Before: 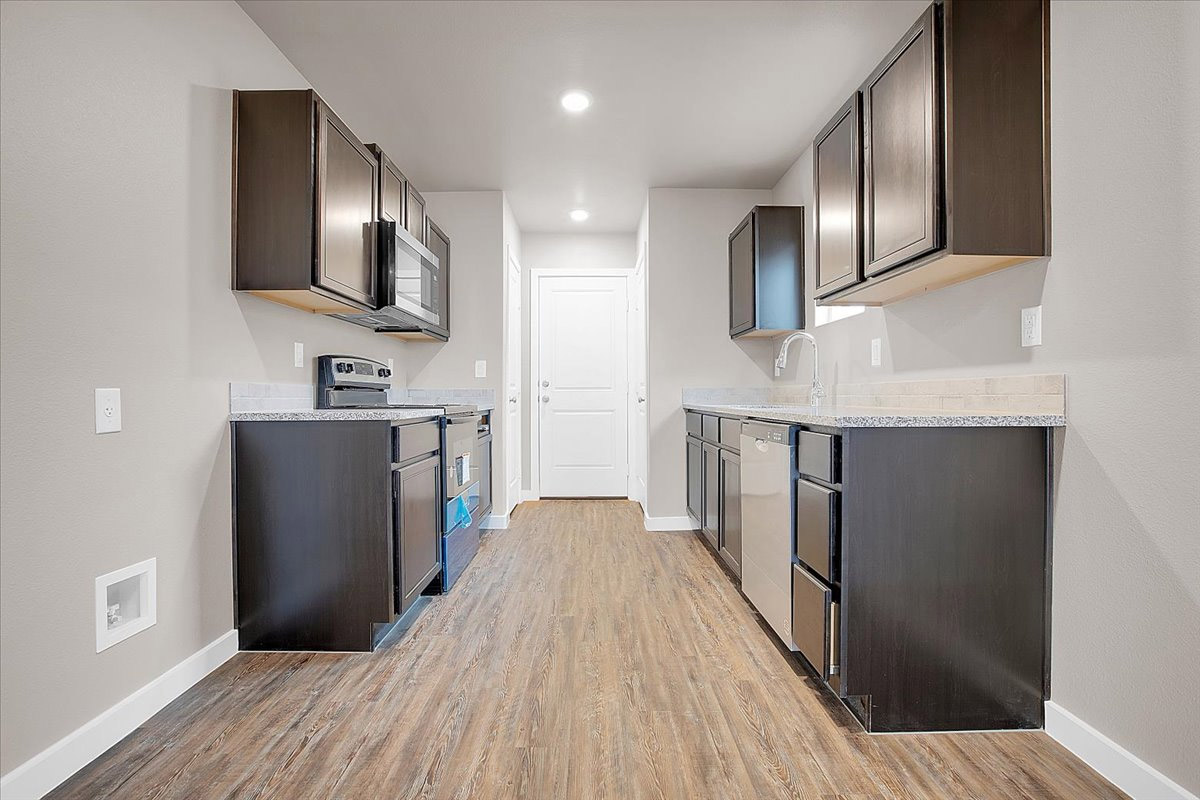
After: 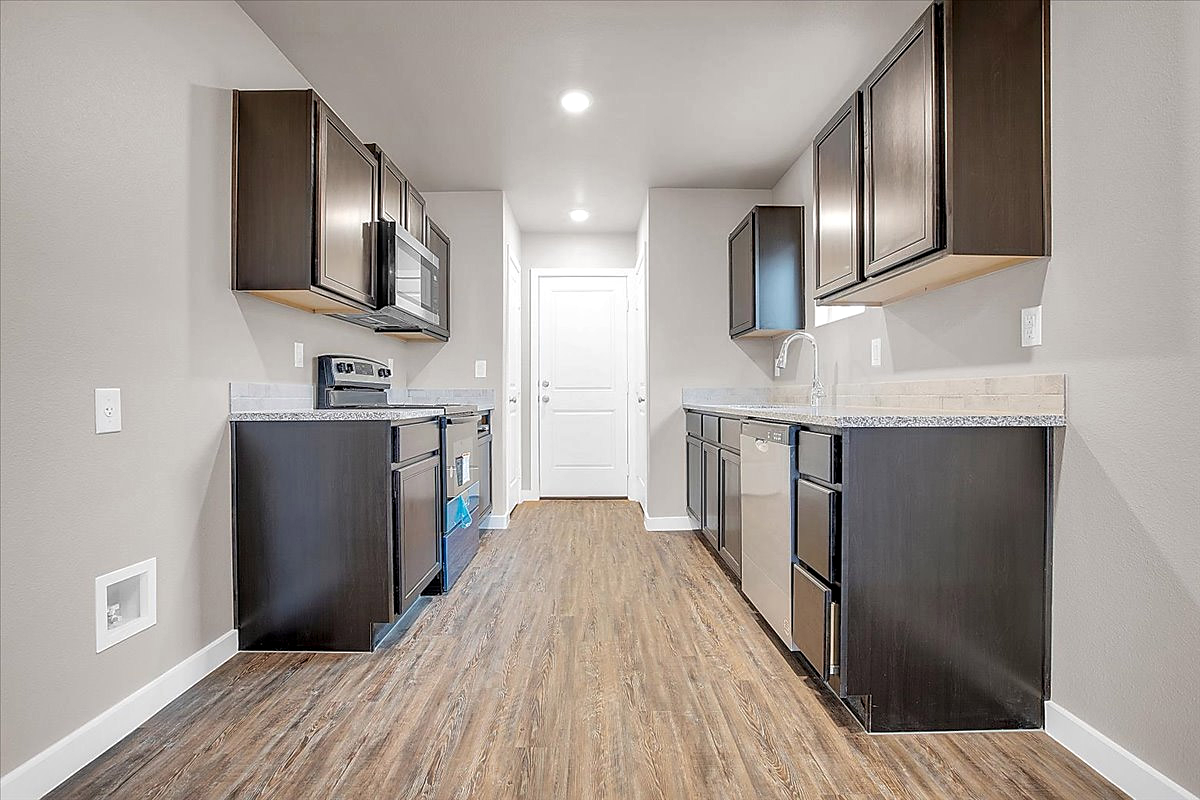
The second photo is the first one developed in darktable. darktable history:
sharpen: radius 1.865, amount 0.416, threshold 1.677
local contrast: on, module defaults
